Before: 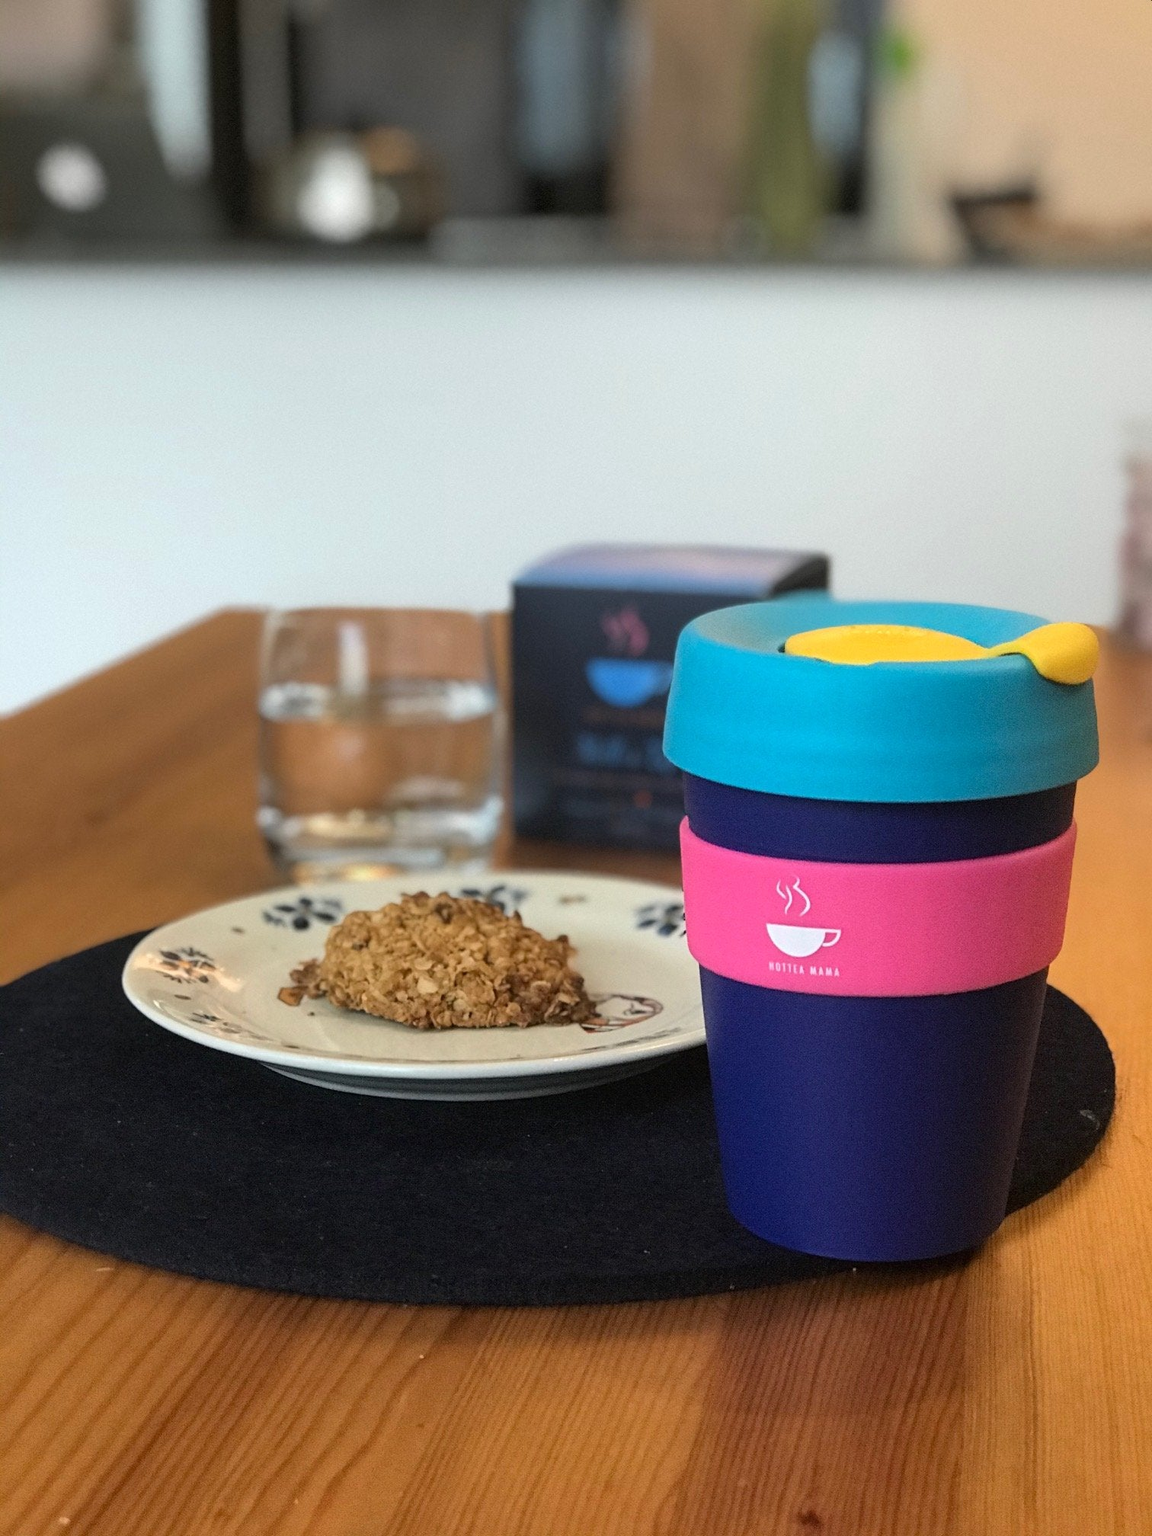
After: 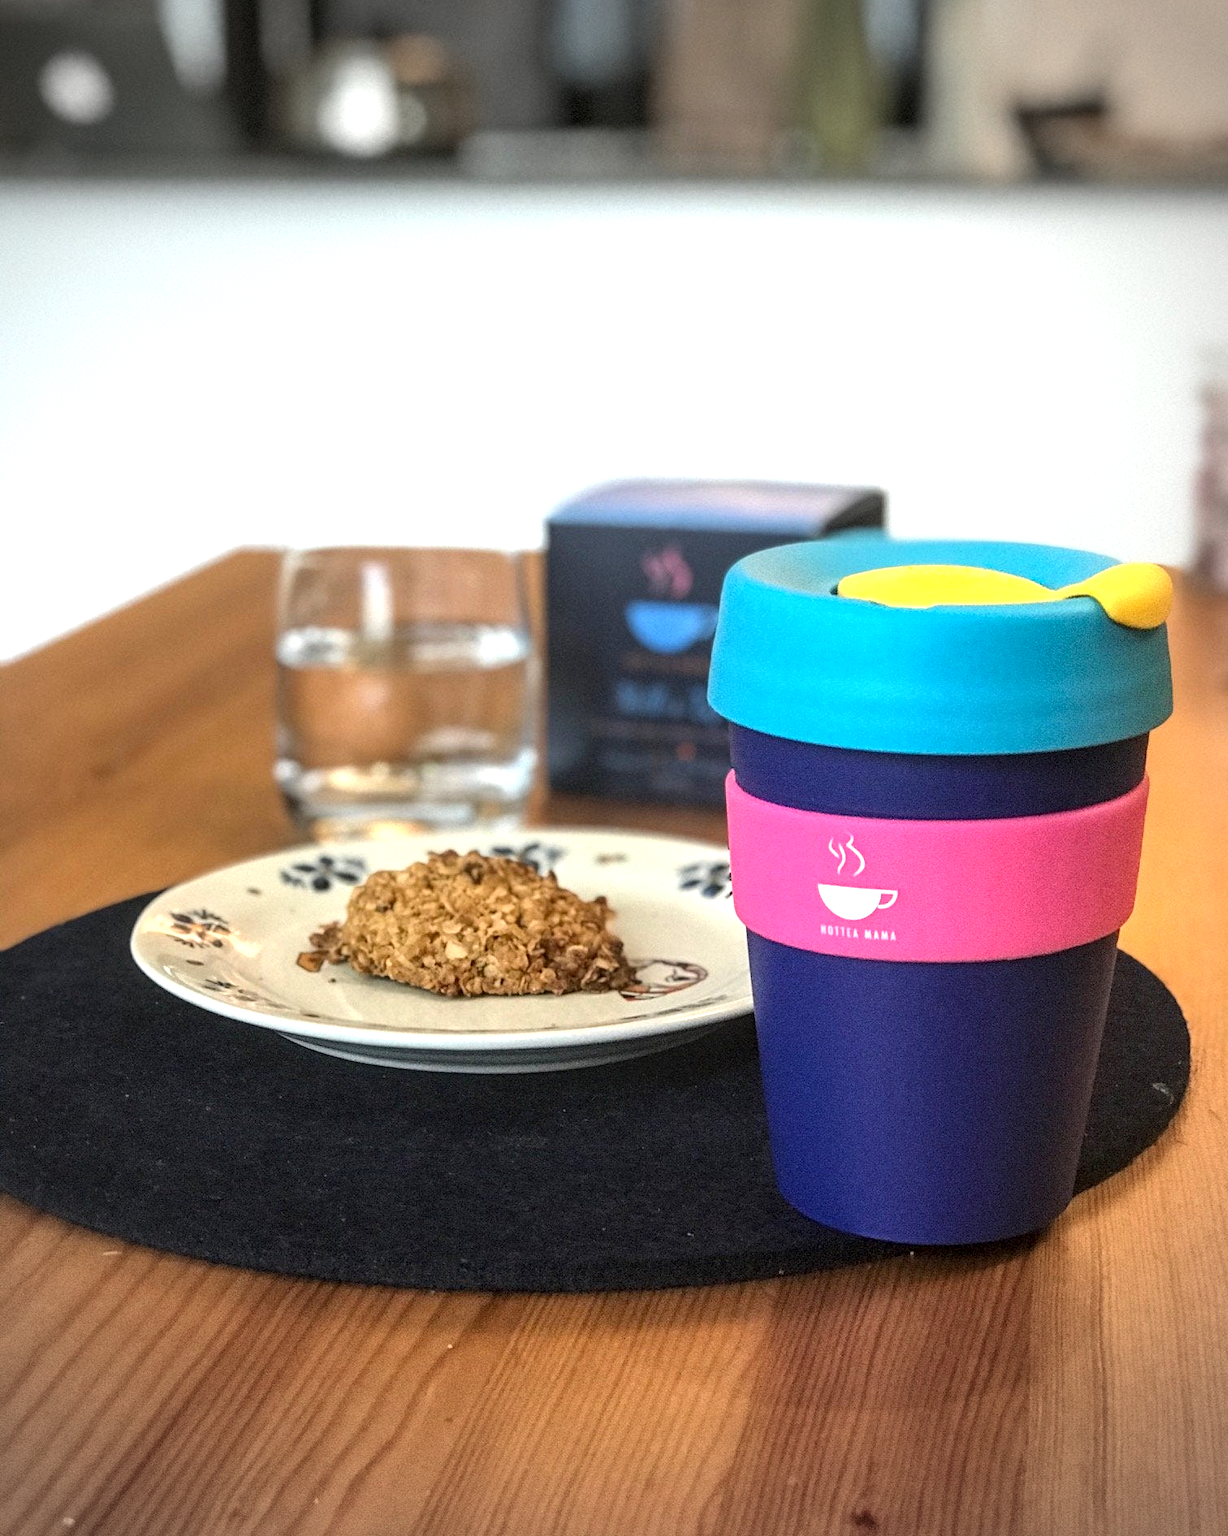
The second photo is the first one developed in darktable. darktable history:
exposure: black level correction 0, exposure 0.7 EV, compensate exposure bias true, compensate highlight preservation false
crop and rotate: top 6.25%
local contrast: detail 130%
vignetting: fall-off start 71.74%
